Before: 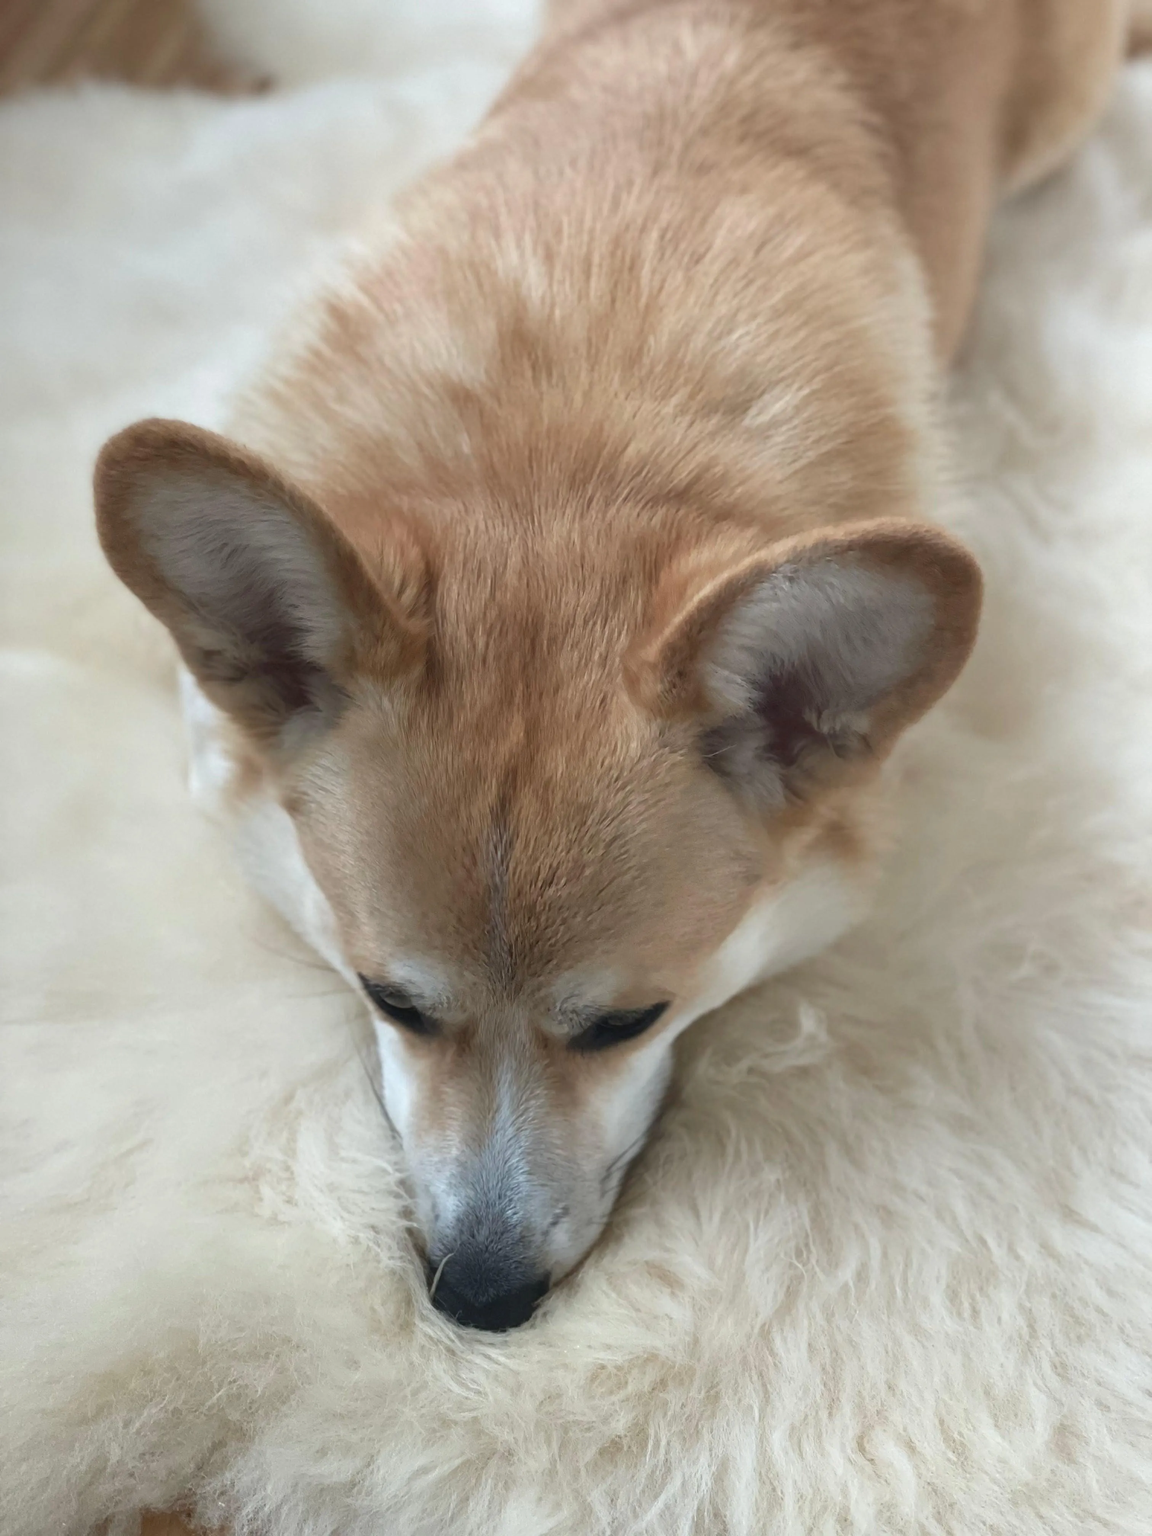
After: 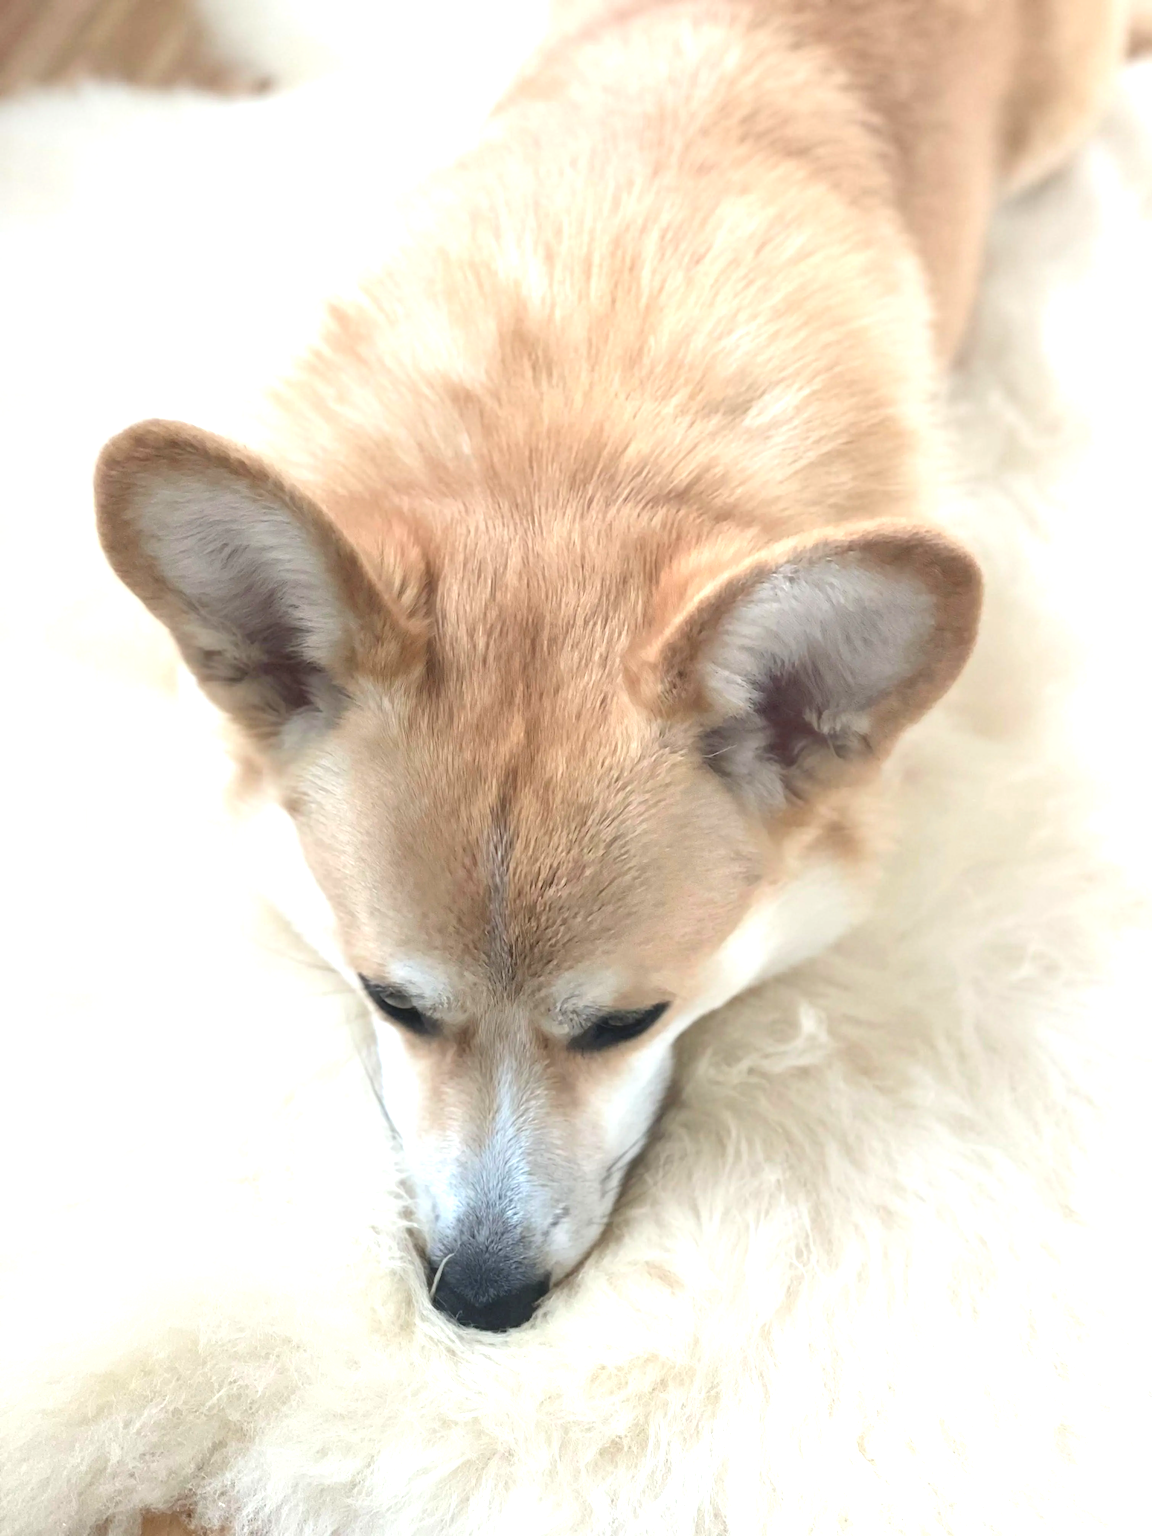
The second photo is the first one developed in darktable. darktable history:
exposure: black level correction 0, exposure 1.102 EV, compensate exposure bias true, compensate highlight preservation false
tone curve: curves: ch0 [(0, 0) (0.004, 0.002) (0.02, 0.013) (0.218, 0.218) (0.664, 0.718) (0.832, 0.873) (1, 1)], color space Lab, independent channels, preserve colors none
